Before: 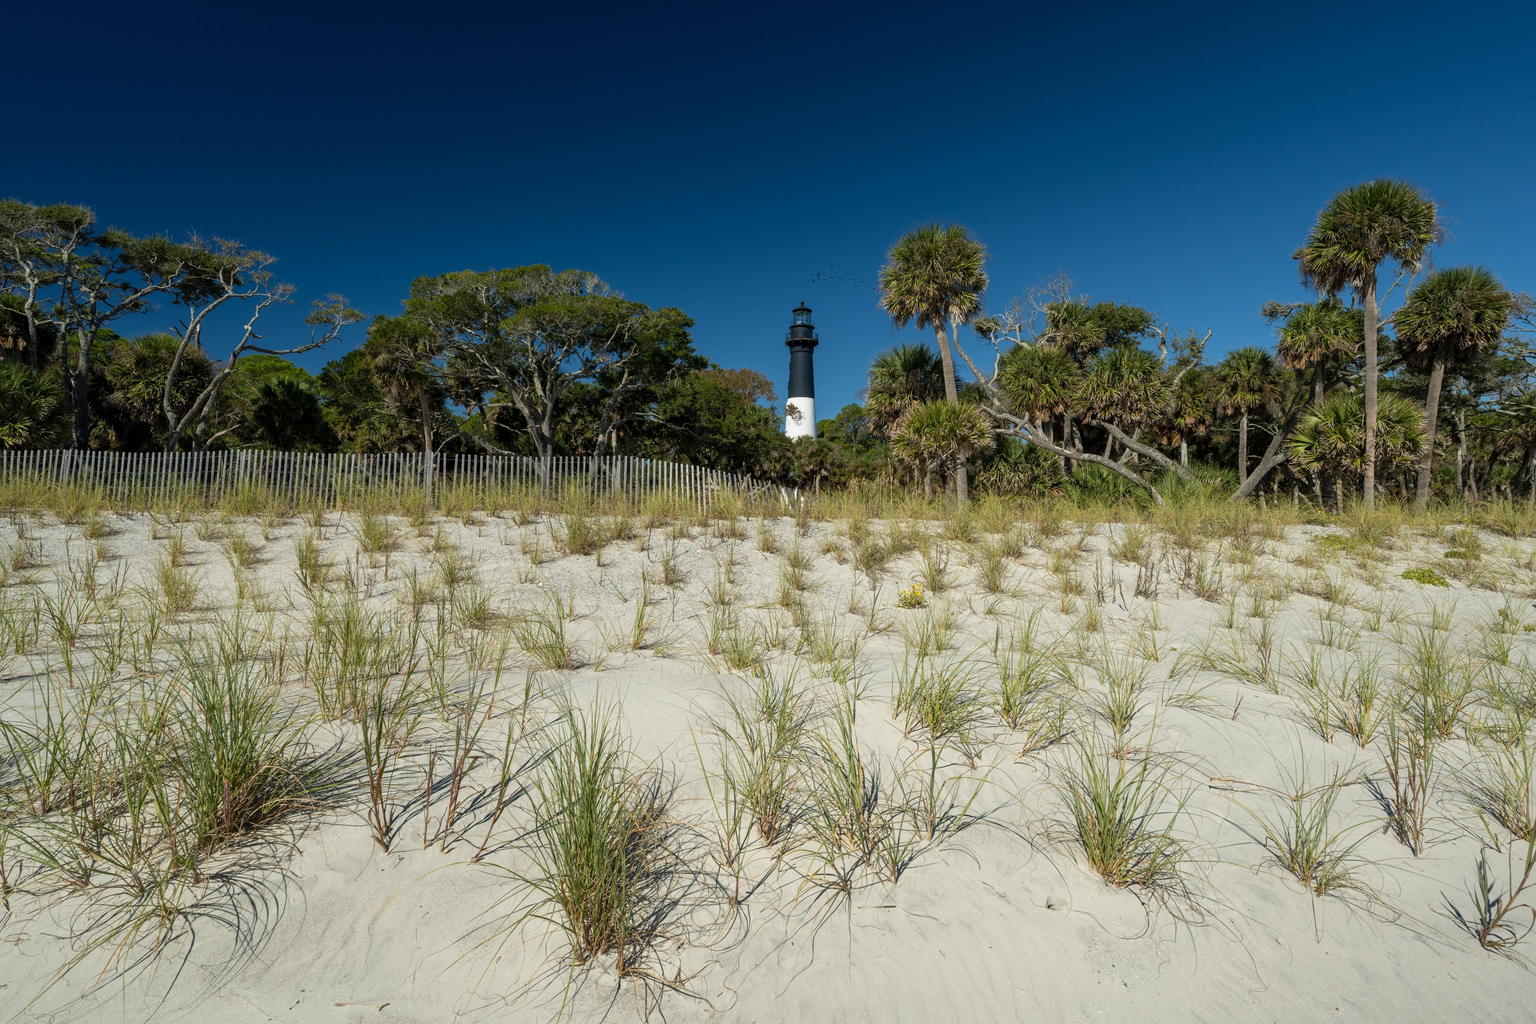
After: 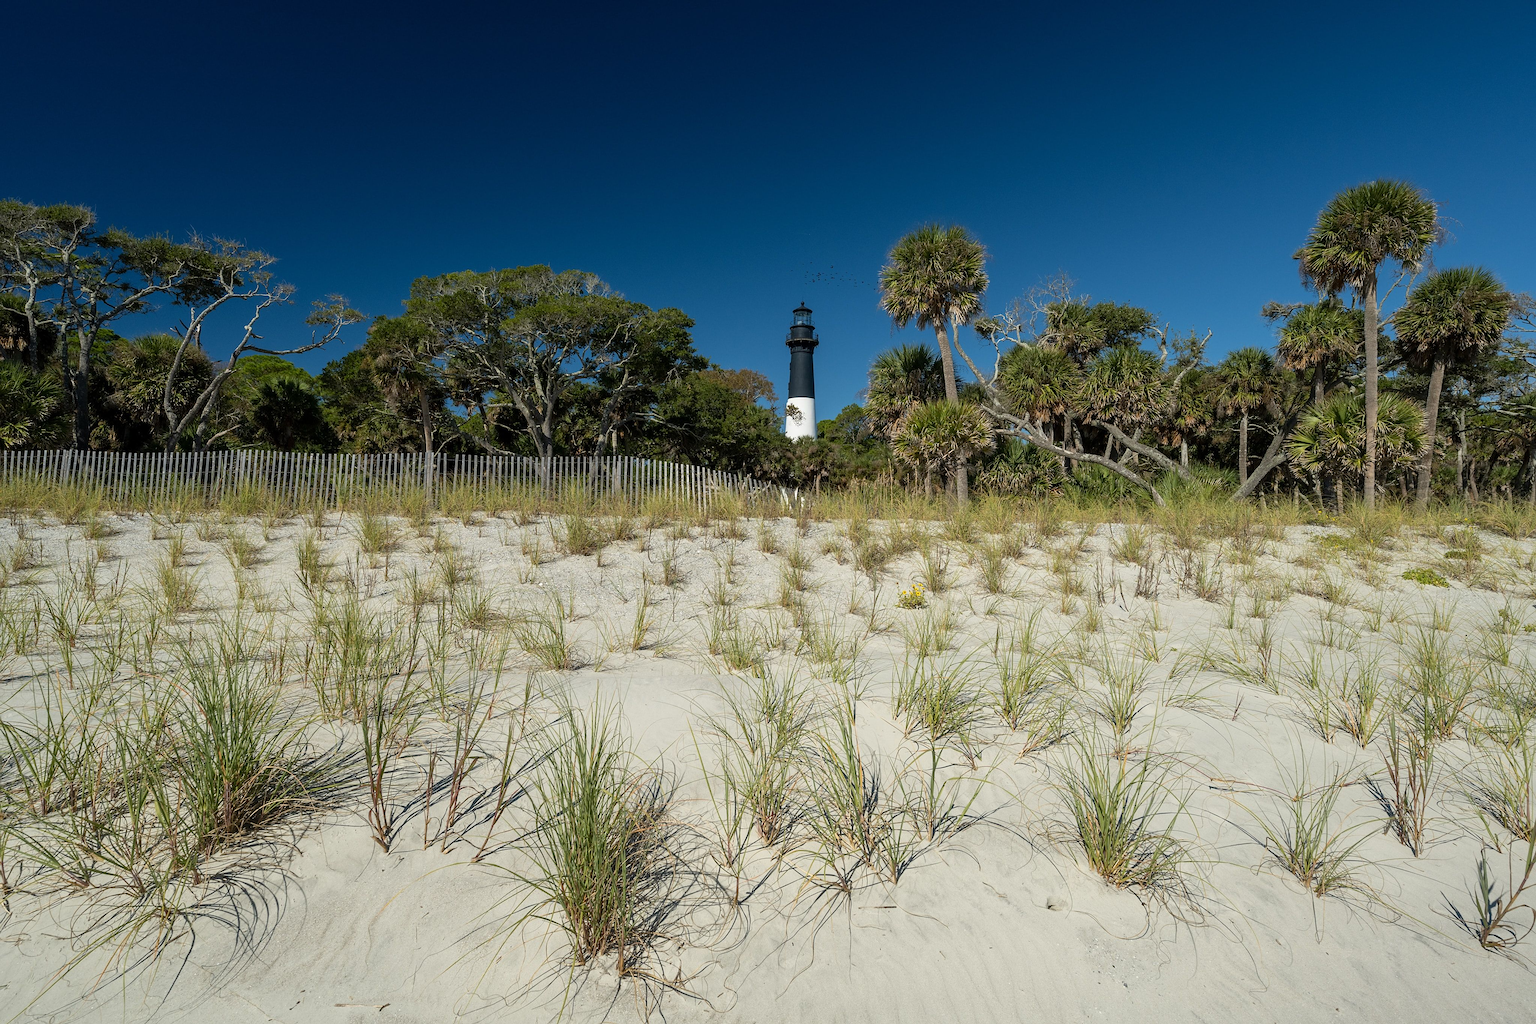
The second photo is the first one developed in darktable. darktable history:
sharpen: radius 1.822, amount 0.399, threshold 1.461
